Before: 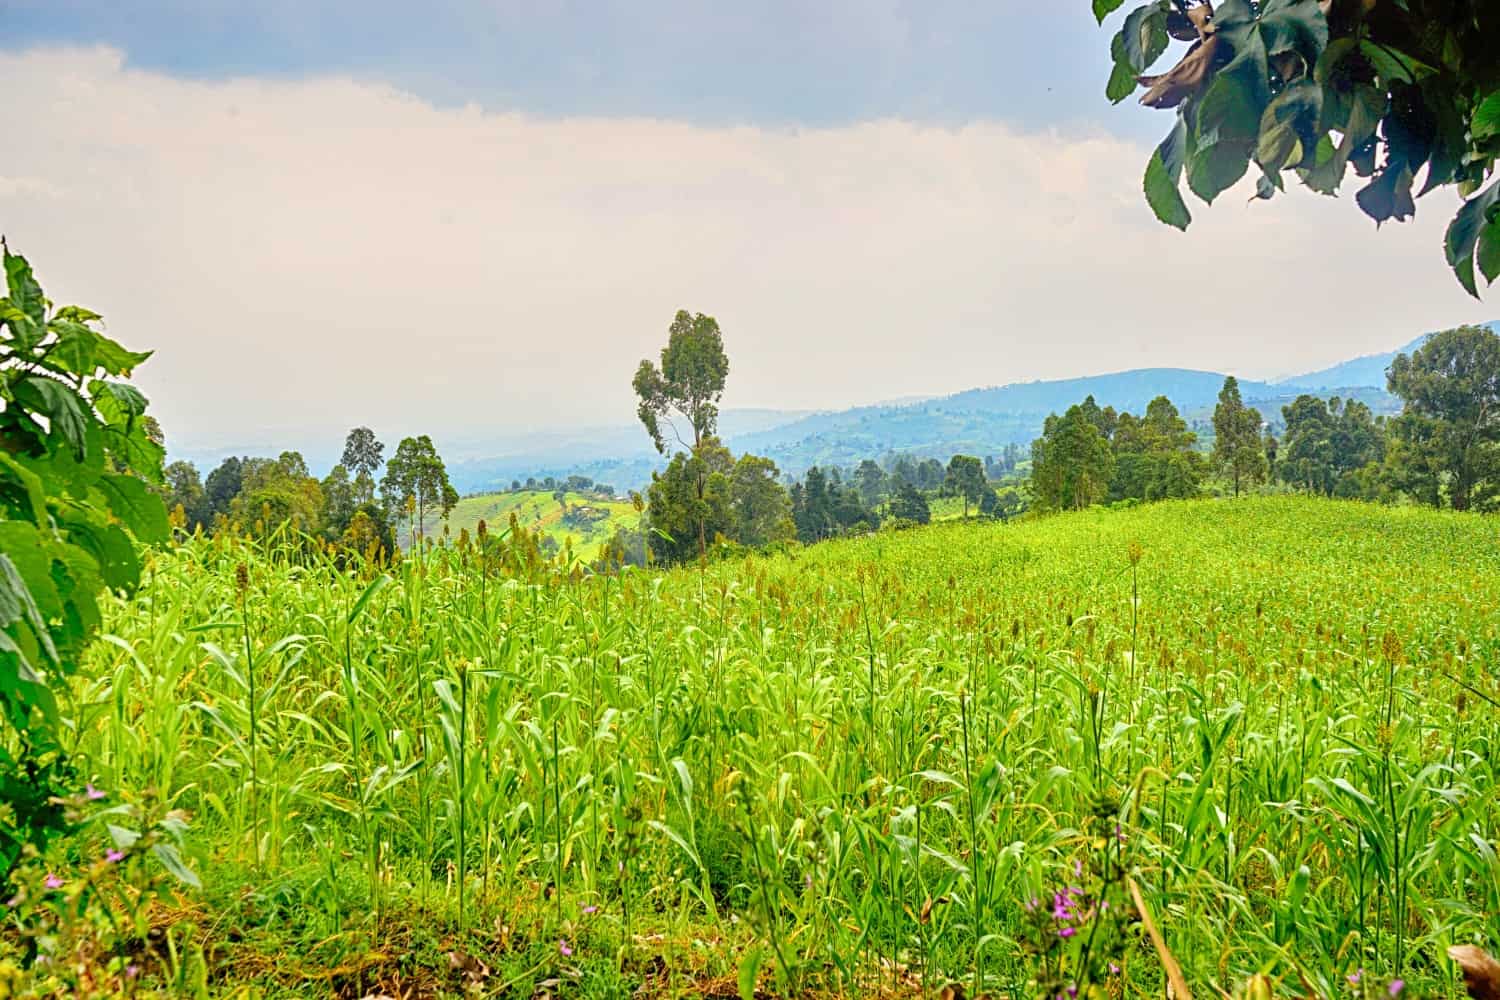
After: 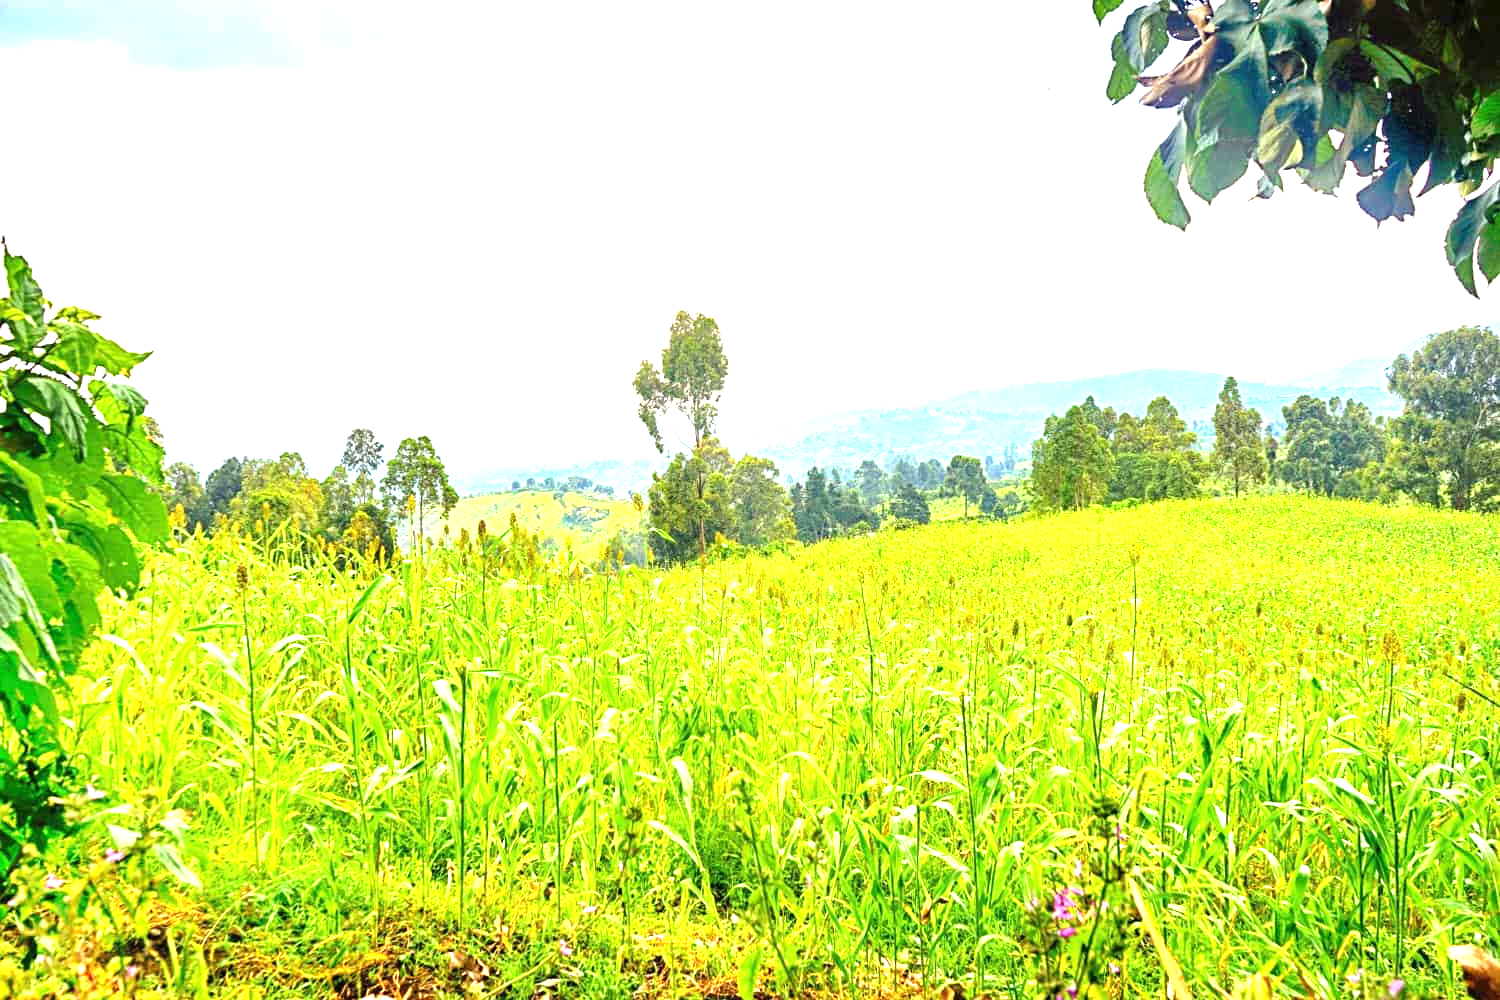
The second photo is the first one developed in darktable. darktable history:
exposure: black level correction 0, exposure 1.402 EV, compensate highlight preservation false
